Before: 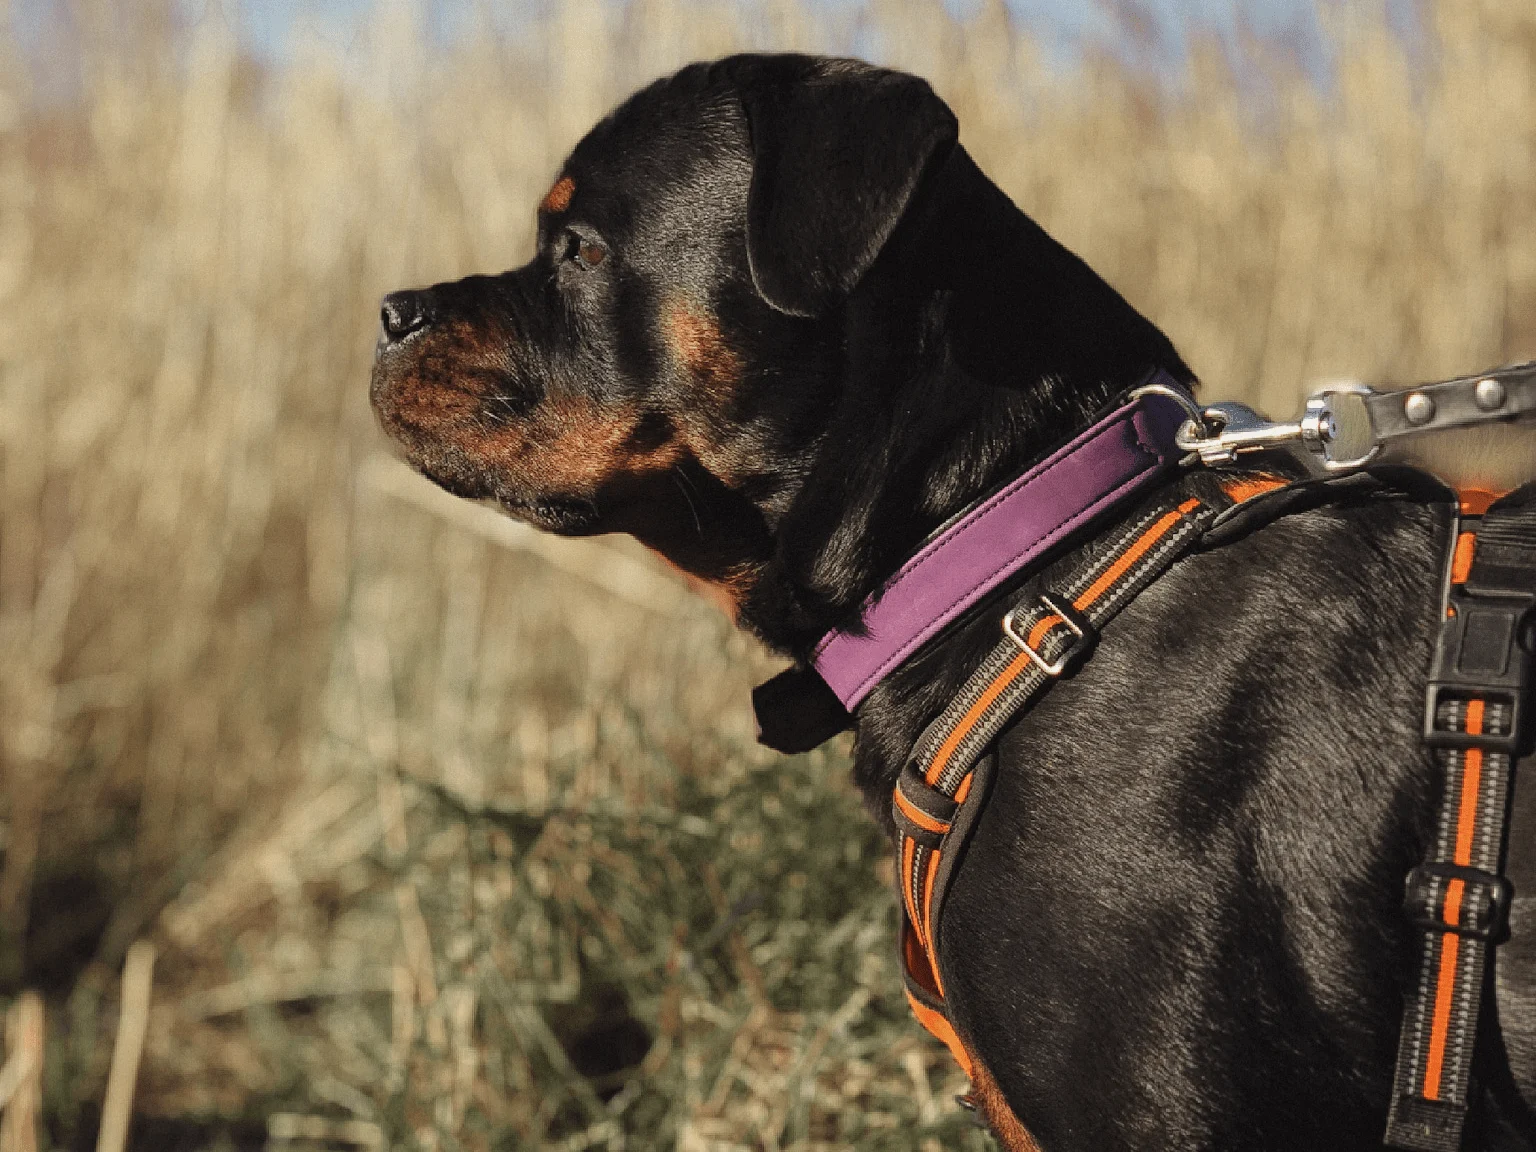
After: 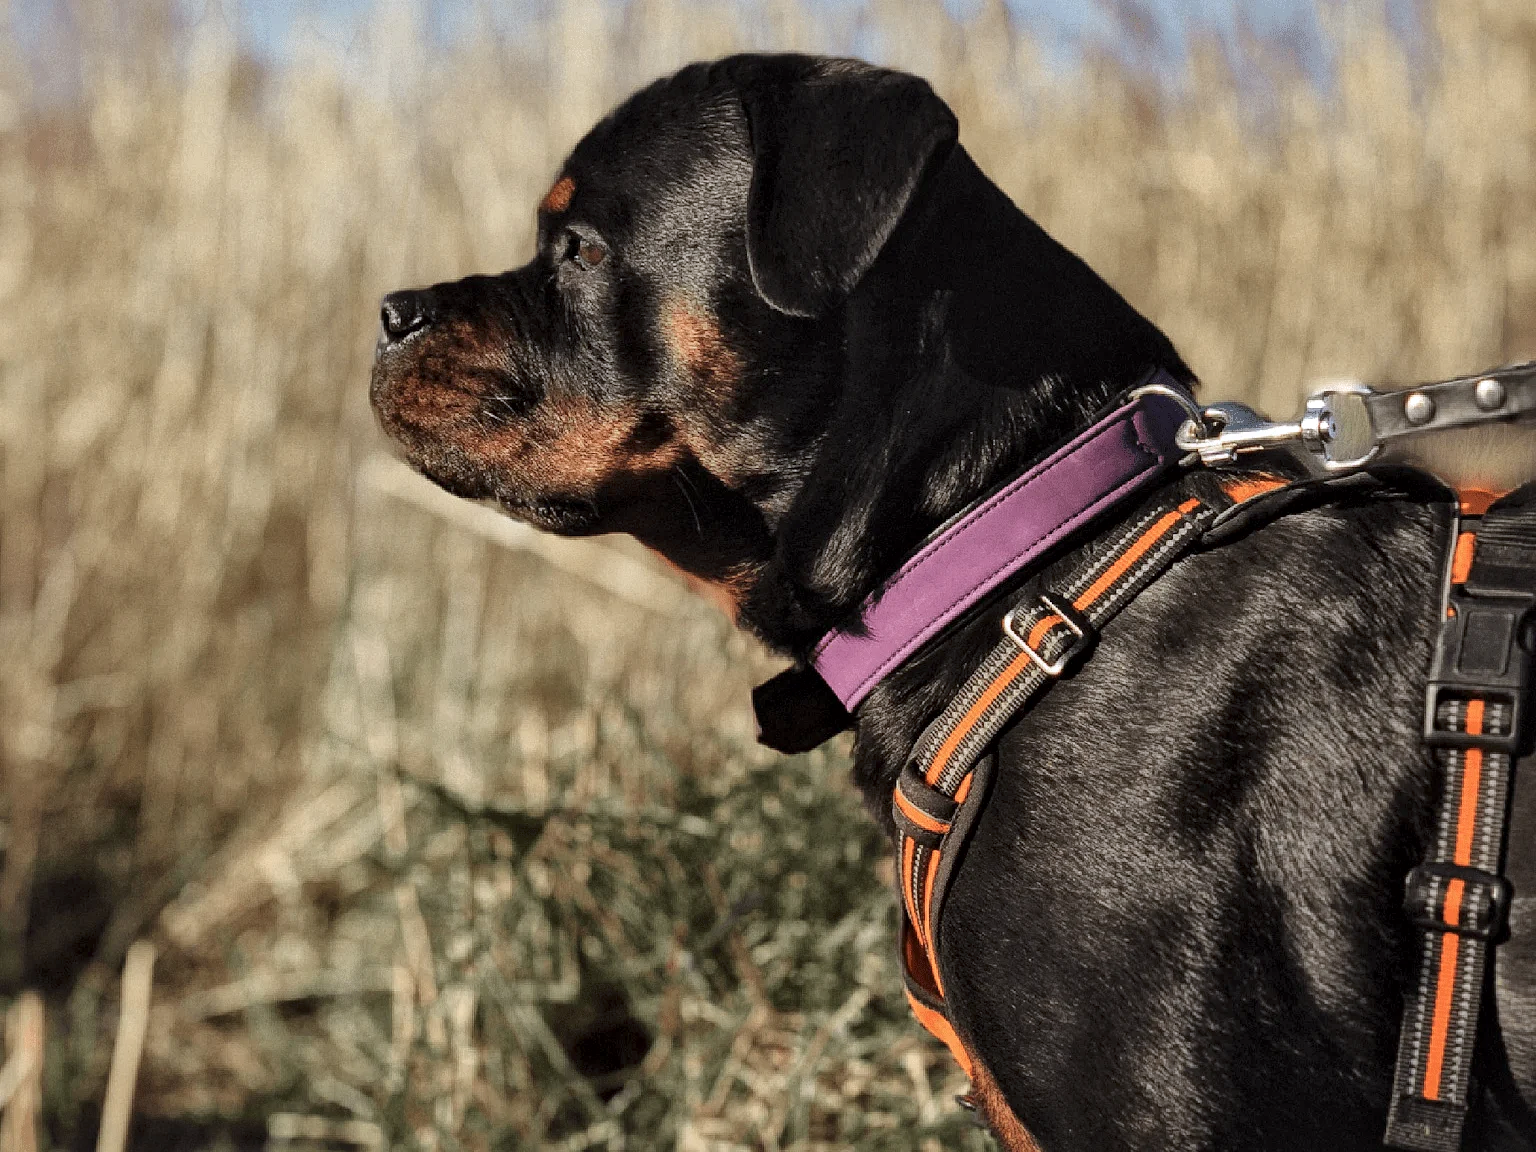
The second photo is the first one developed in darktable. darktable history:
color correction: highlights a* -0.157, highlights b* -5.3, shadows a* -0.143, shadows b* -0.073
local contrast: mode bilateral grid, contrast 50, coarseness 50, detail 150%, midtone range 0.2
